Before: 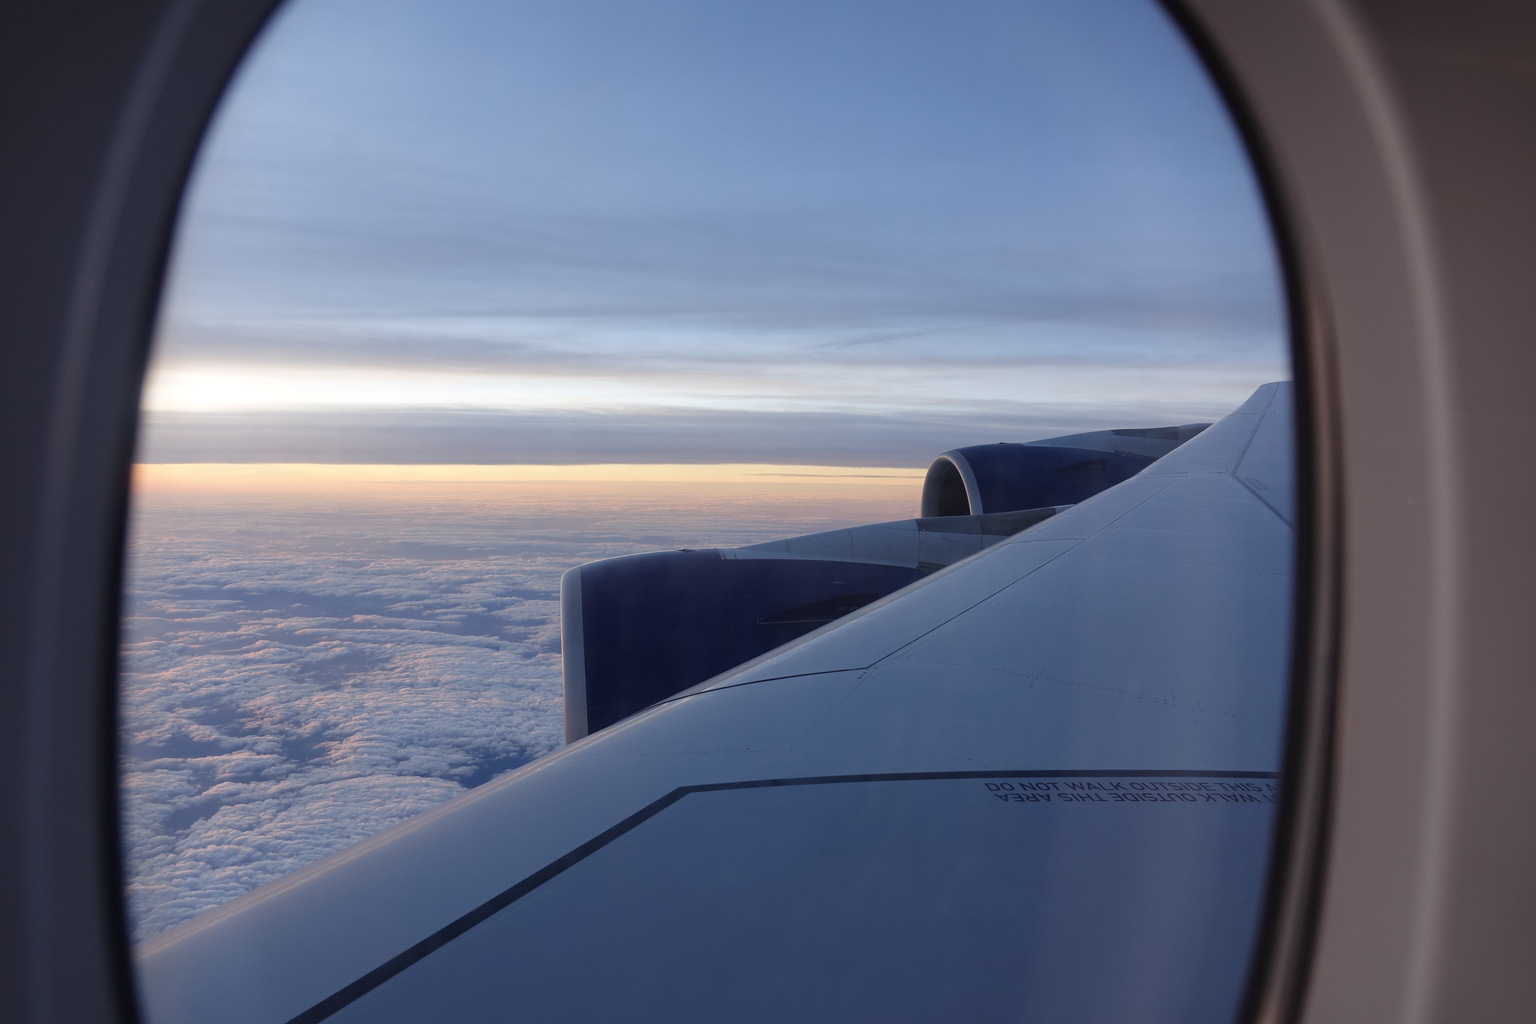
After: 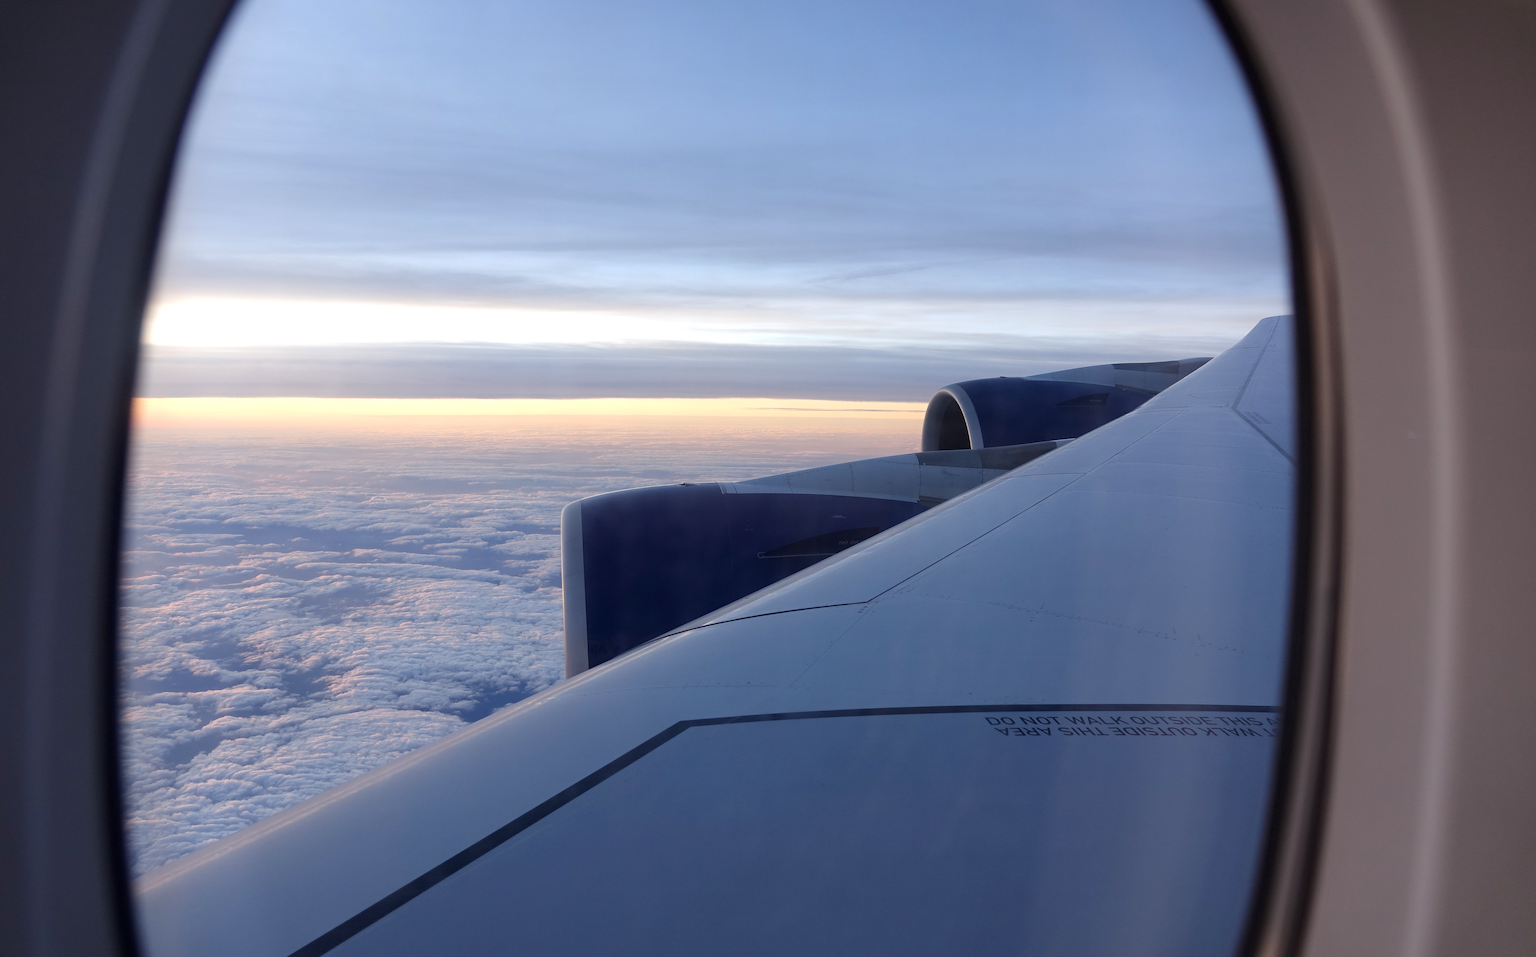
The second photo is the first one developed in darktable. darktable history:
crop and rotate: top 6.492%
exposure: black level correction 0.003, exposure 0.389 EV, compensate highlight preservation false
